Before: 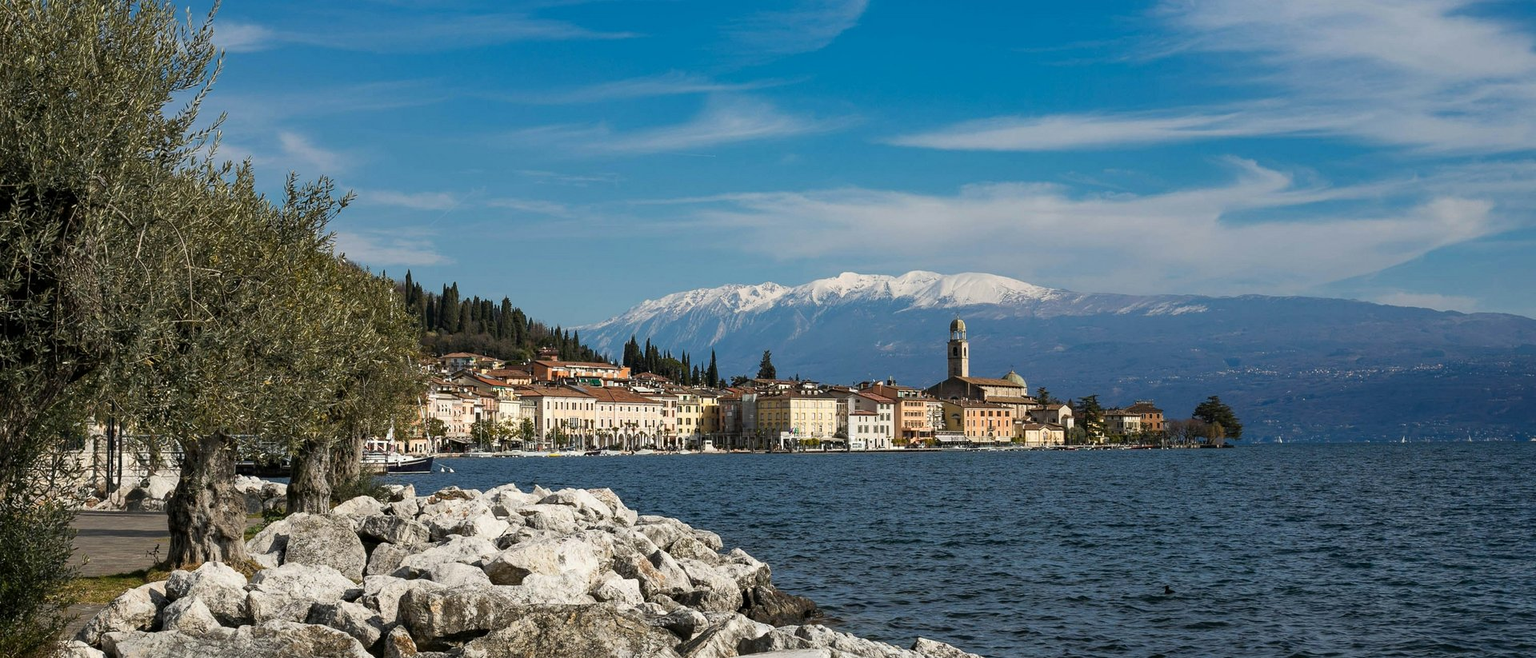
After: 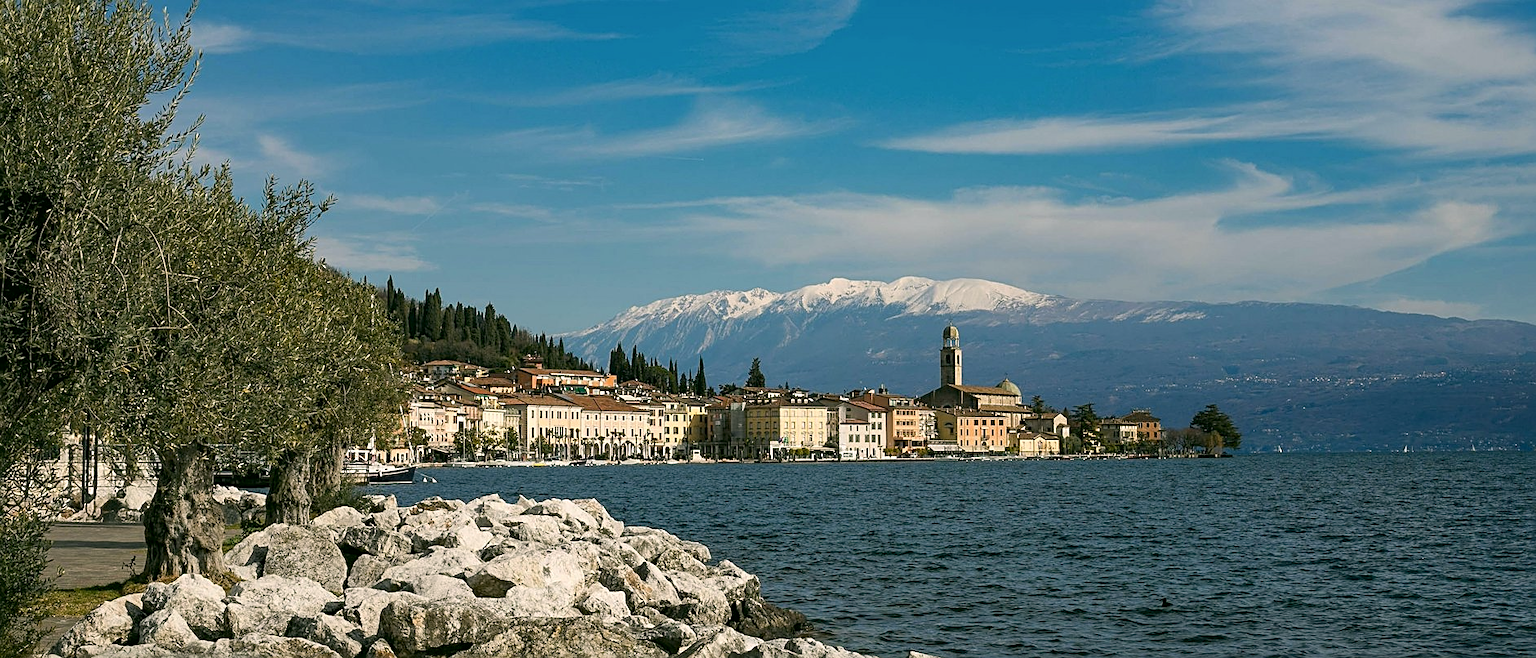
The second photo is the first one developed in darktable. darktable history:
crop: left 1.743%, right 0.268%, bottom 2.011%
color correction: highlights a* 4.02, highlights b* 4.98, shadows a* -7.55, shadows b* 4.98
sharpen: on, module defaults
